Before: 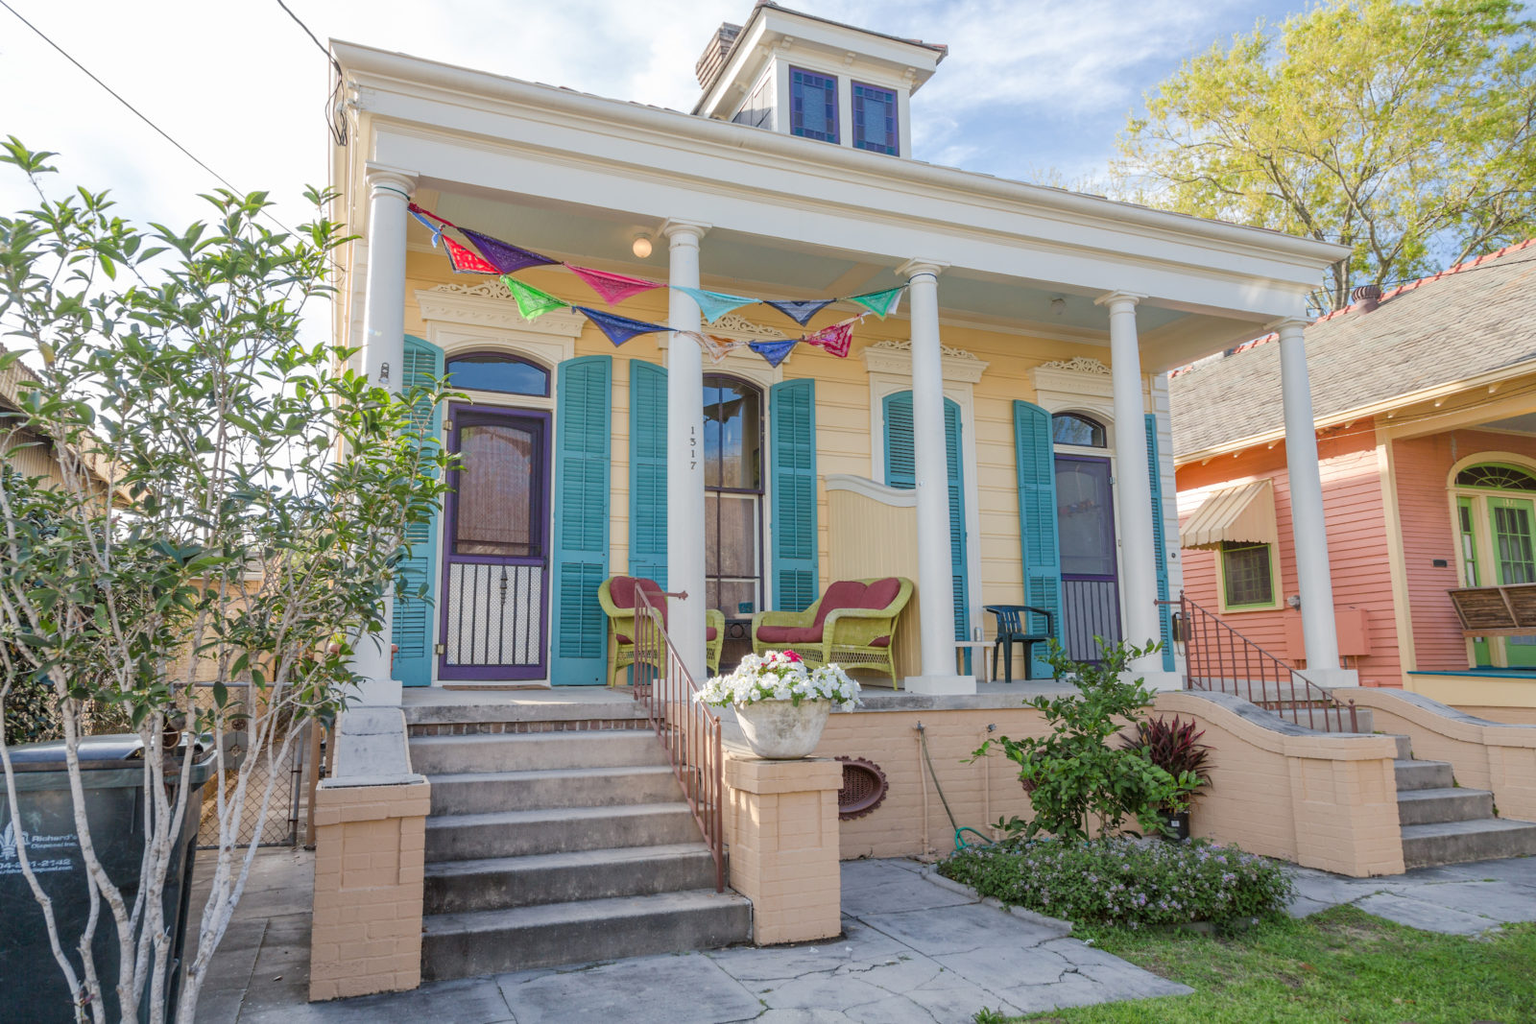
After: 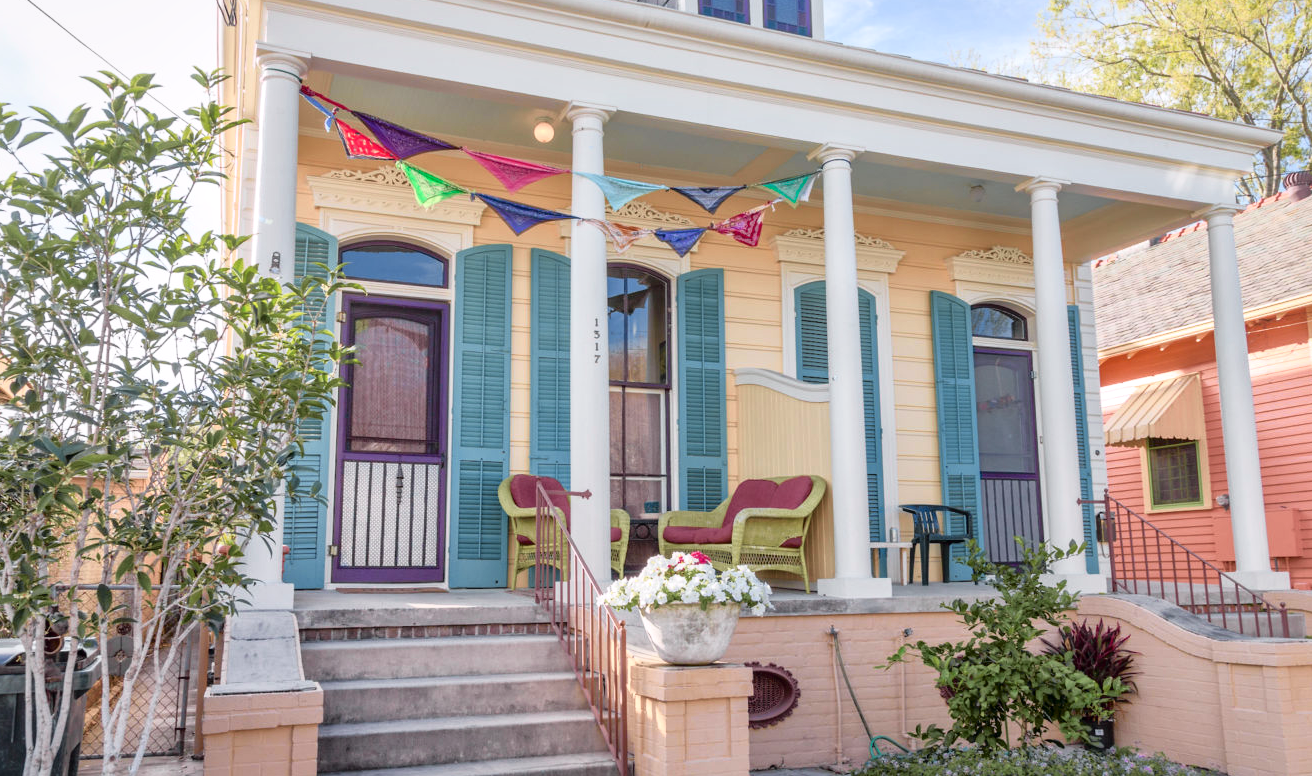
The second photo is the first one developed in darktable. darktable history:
local contrast: mode bilateral grid, contrast 20, coarseness 50, detail 132%, midtone range 0.2
crop: left 7.856%, top 11.836%, right 10.12%, bottom 15.387%
tone curve: curves: ch0 [(0, 0.009) (0.105, 0.08) (0.195, 0.18) (0.283, 0.316) (0.384, 0.434) (0.485, 0.531) (0.638, 0.69) (0.81, 0.872) (1, 0.977)]; ch1 [(0, 0) (0.161, 0.092) (0.35, 0.33) (0.379, 0.401) (0.456, 0.469) (0.498, 0.502) (0.52, 0.536) (0.586, 0.617) (0.635, 0.655) (1, 1)]; ch2 [(0, 0) (0.371, 0.362) (0.437, 0.437) (0.483, 0.484) (0.53, 0.515) (0.56, 0.571) (0.622, 0.606) (1, 1)], color space Lab, independent channels, preserve colors none
